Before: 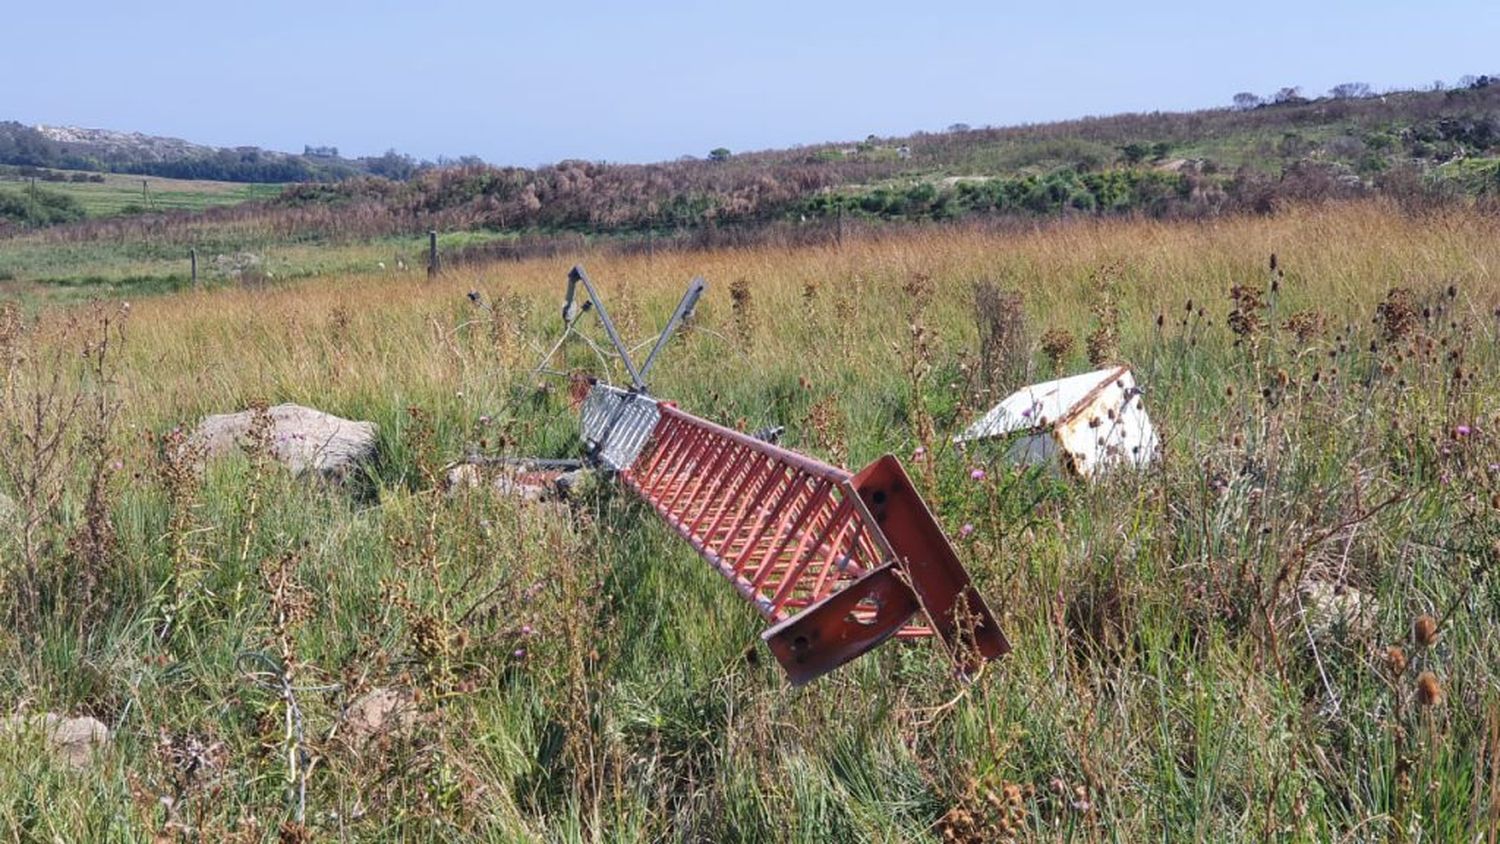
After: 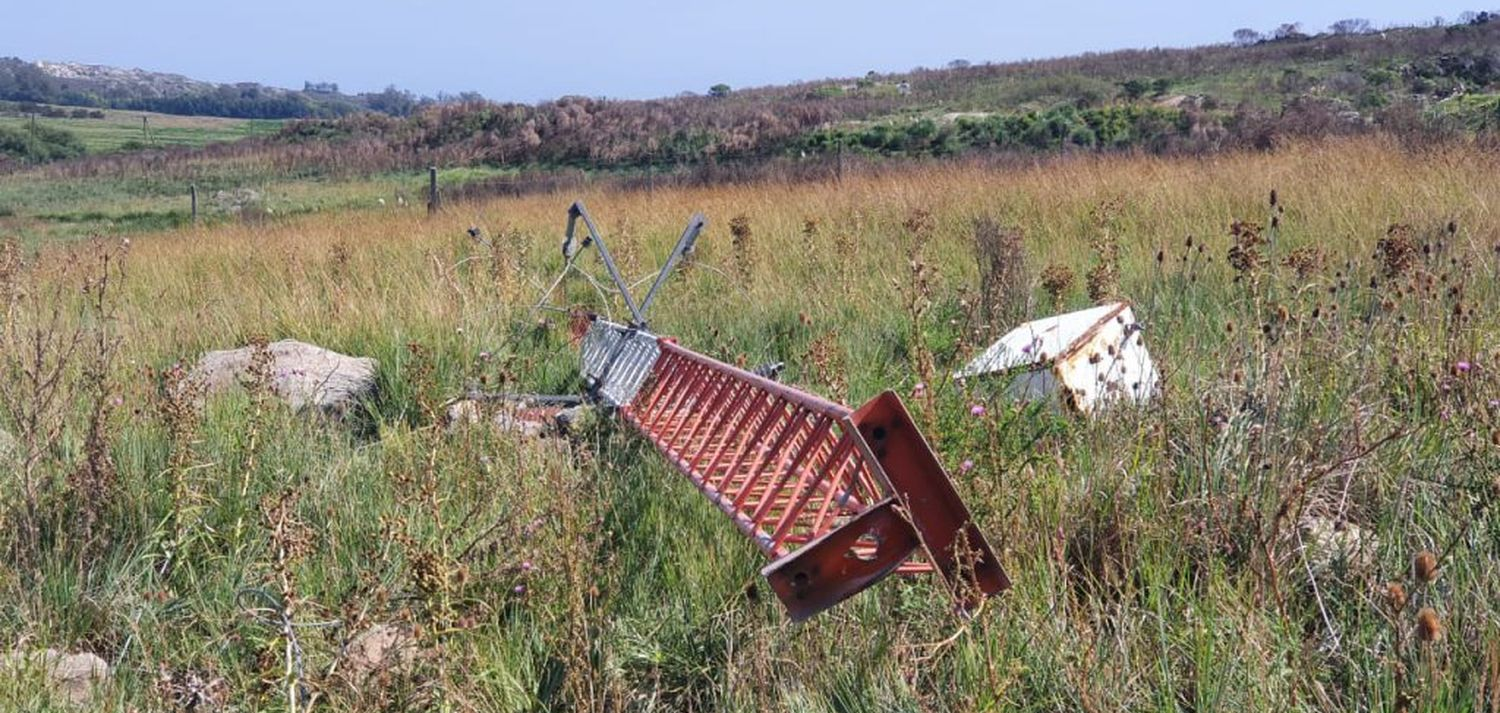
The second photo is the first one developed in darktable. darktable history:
crop: top 7.618%, bottom 7.835%
